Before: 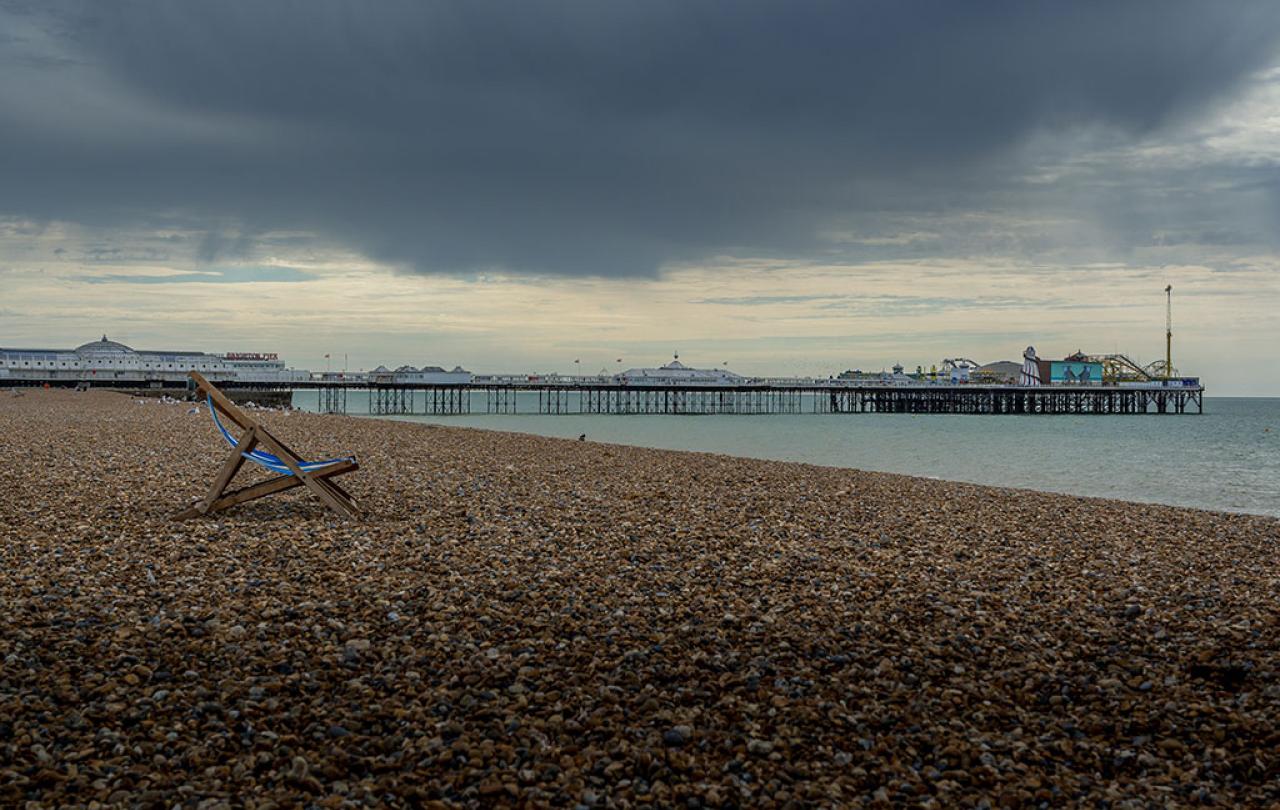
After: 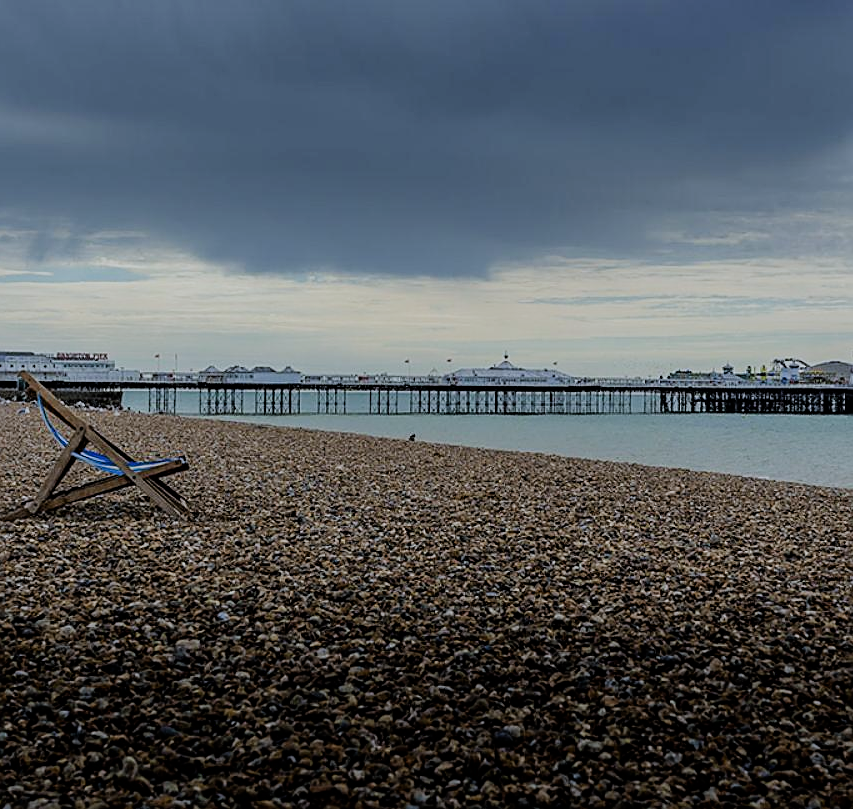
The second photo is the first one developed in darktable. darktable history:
white balance: red 0.954, blue 1.079
filmic rgb: black relative exposure -9.22 EV, white relative exposure 6.77 EV, hardness 3.07, contrast 1.05
sharpen: on, module defaults
crop and rotate: left 13.342%, right 19.991%
exposure: exposure 0.178 EV, compensate exposure bias true, compensate highlight preservation false
